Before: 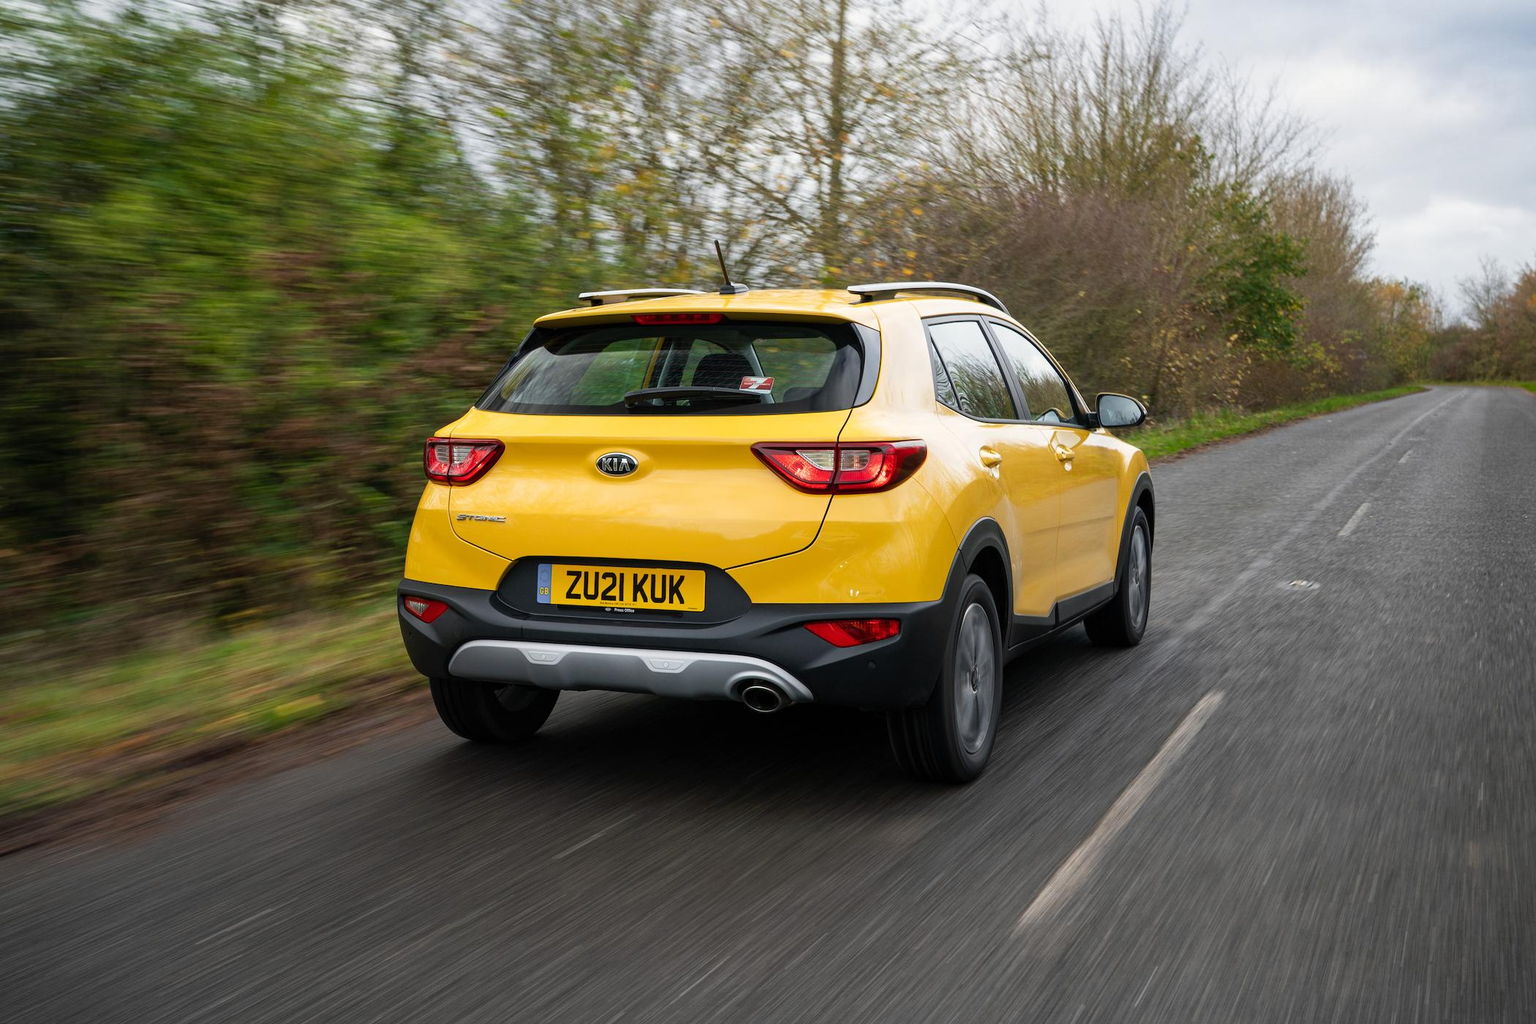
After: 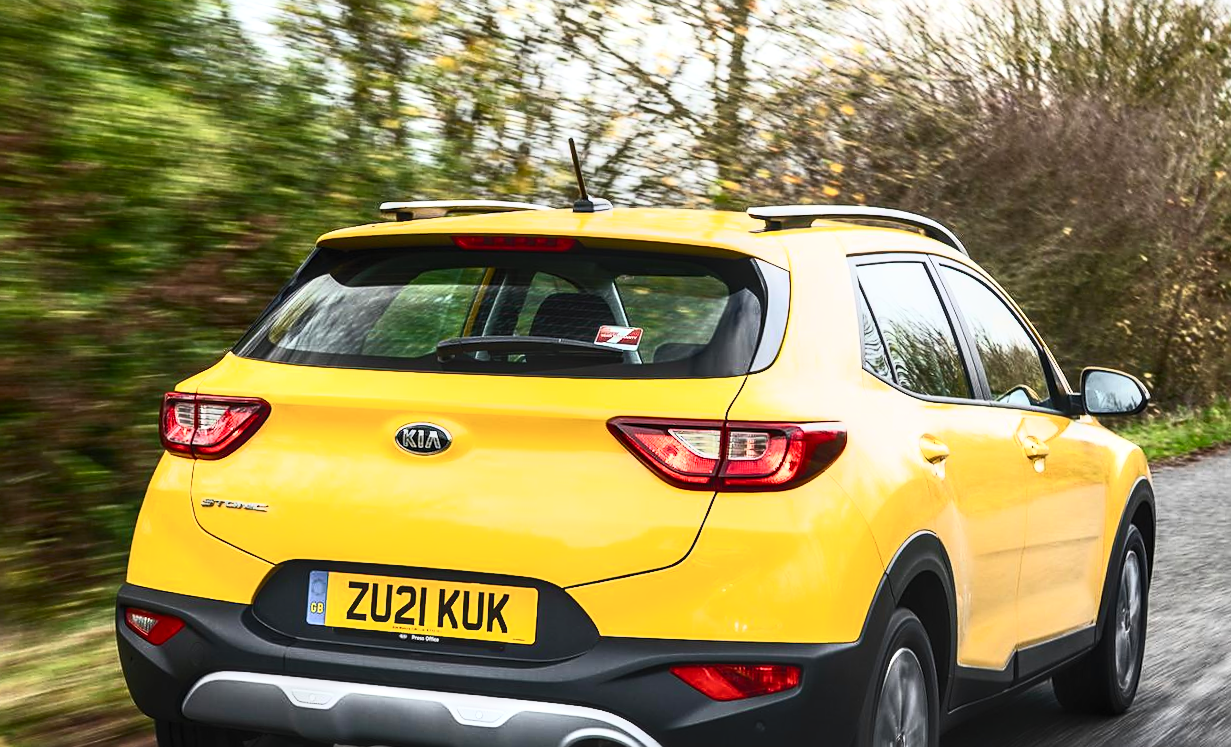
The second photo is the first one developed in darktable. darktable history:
crop: left 20.932%, top 15.471%, right 21.848%, bottom 34.081%
contrast brightness saturation: contrast 0.62, brightness 0.34, saturation 0.14
rotate and perspective: rotation 2.27°, automatic cropping off
sharpen: on, module defaults
local contrast: detail 130%
contrast equalizer: octaves 7, y [[0.502, 0.505, 0.512, 0.529, 0.564, 0.588], [0.5 ×6], [0.502, 0.505, 0.512, 0.529, 0.564, 0.588], [0, 0.001, 0.001, 0.004, 0.008, 0.011], [0, 0.001, 0.001, 0.004, 0.008, 0.011]], mix -1
